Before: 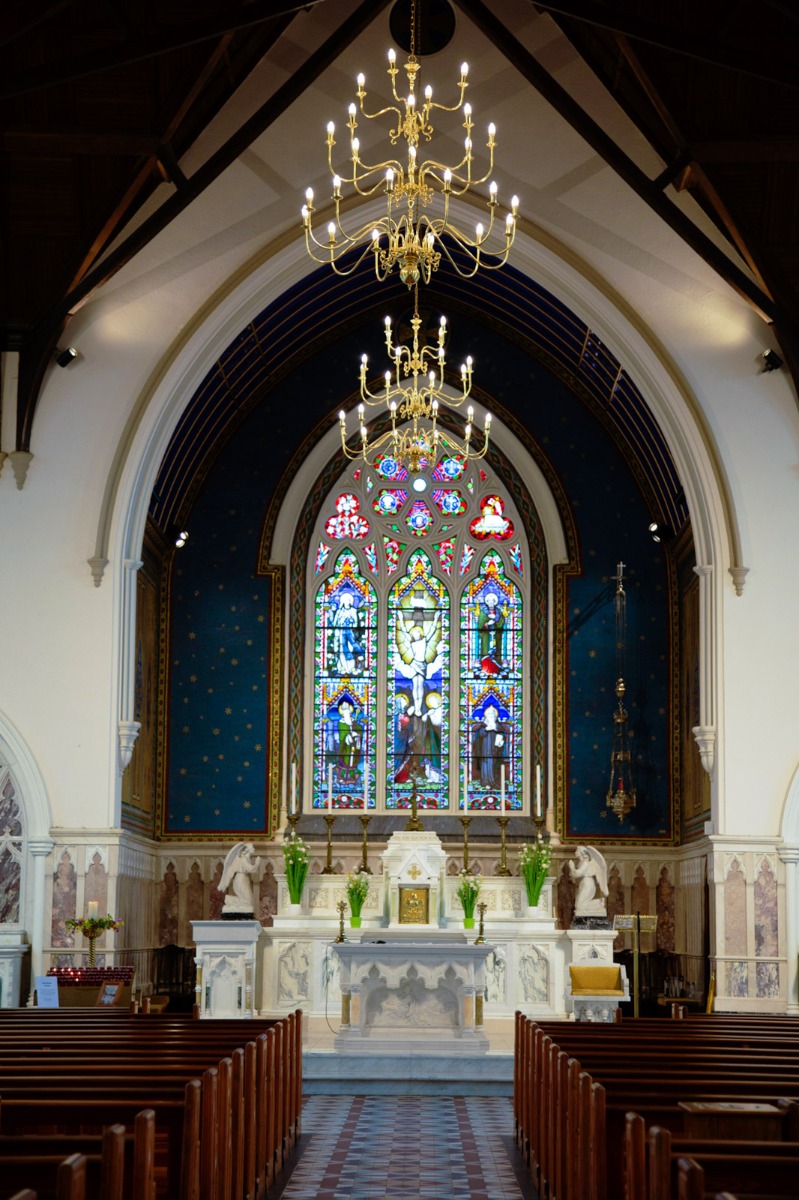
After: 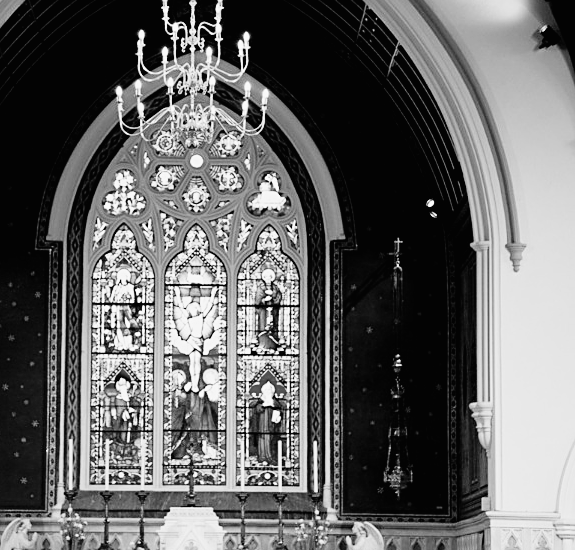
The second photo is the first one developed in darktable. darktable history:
sharpen: on, module defaults
exposure: black level correction -0.003, exposure 0.04 EV, compensate highlight preservation false
contrast brightness saturation: contrast 0.14, brightness 0.21
crop and rotate: left 27.938%, top 27.046%, bottom 27.046%
monochrome: on, module defaults
filmic rgb: black relative exposure -5 EV, white relative exposure 3.5 EV, hardness 3.19, contrast 1.4, highlights saturation mix -50%
tone equalizer: on, module defaults
